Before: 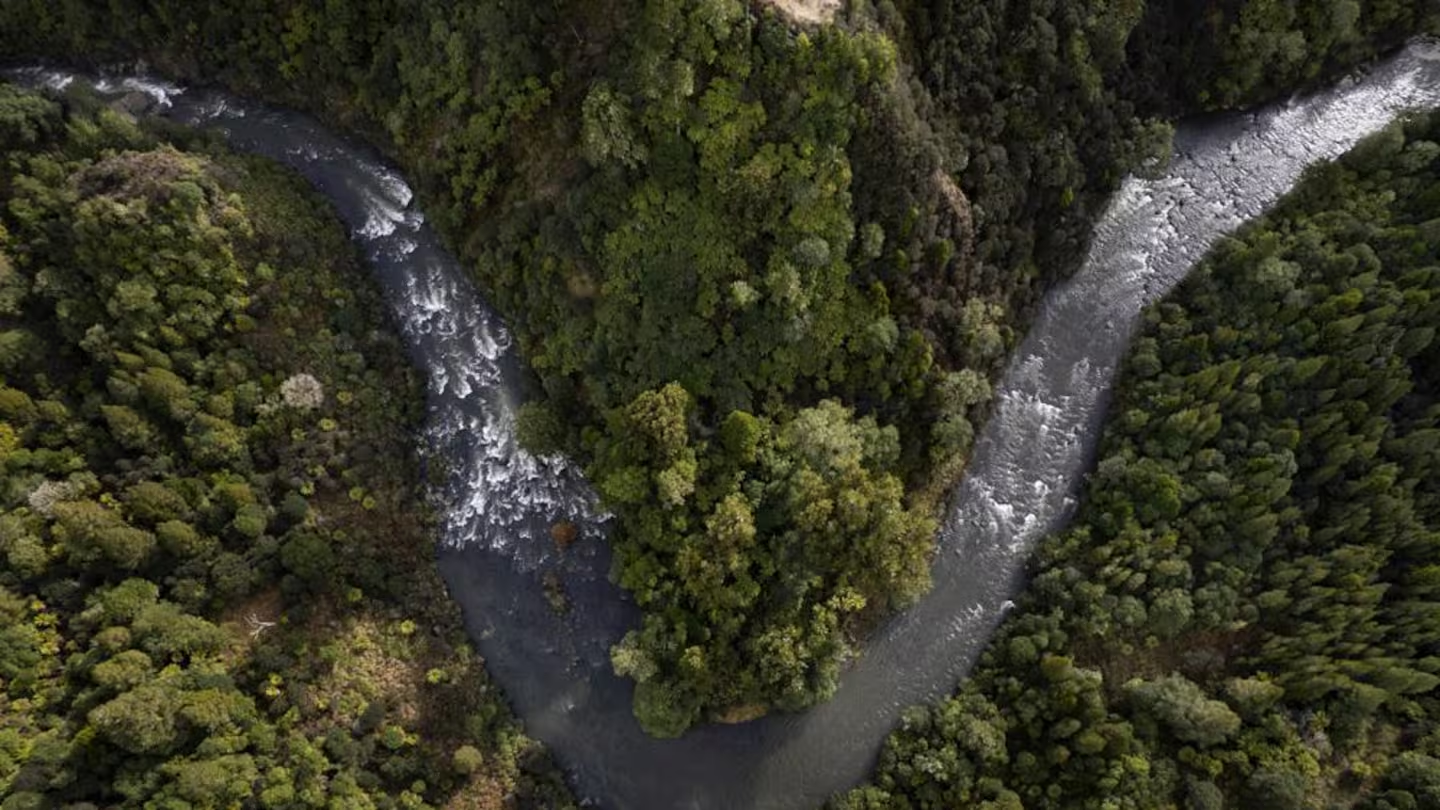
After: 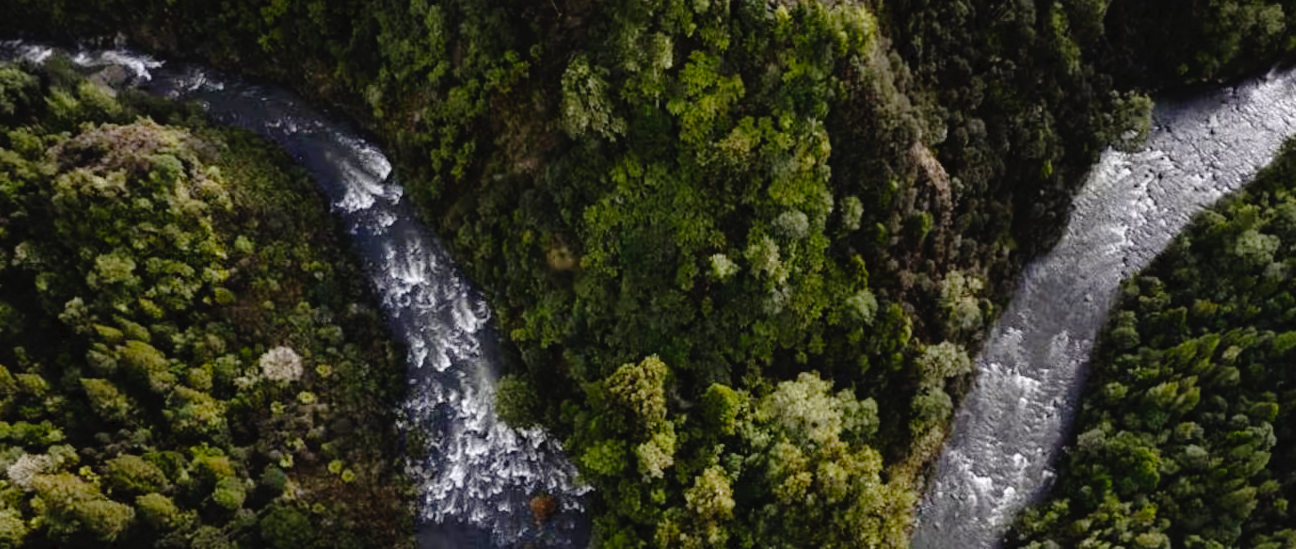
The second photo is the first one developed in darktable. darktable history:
tone curve: curves: ch0 [(0, 0) (0.003, 0.025) (0.011, 0.027) (0.025, 0.032) (0.044, 0.037) (0.069, 0.044) (0.1, 0.054) (0.136, 0.084) (0.177, 0.128) (0.224, 0.196) (0.277, 0.281) (0.335, 0.376) (0.399, 0.461) (0.468, 0.534) (0.543, 0.613) (0.623, 0.692) (0.709, 0.77) (0.801, 0.849) (0.898, 0.934) (1, 1)], preserve colors none
crop: left 1.509%, top 3.452%, right 7.696%, bottom 28.452%
